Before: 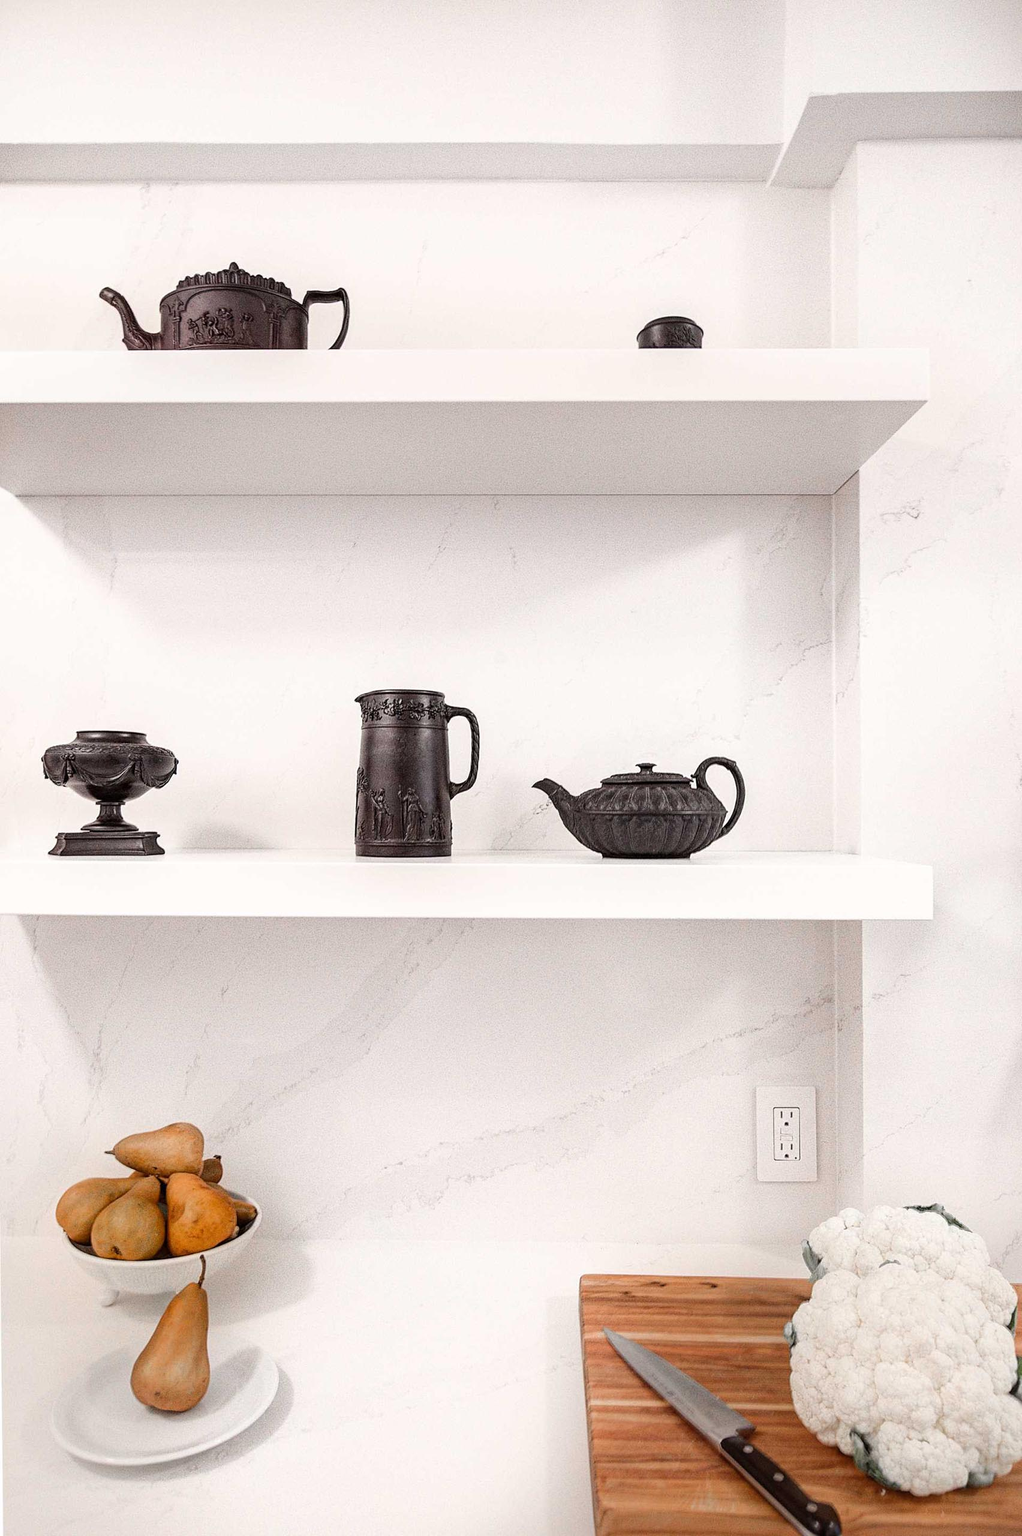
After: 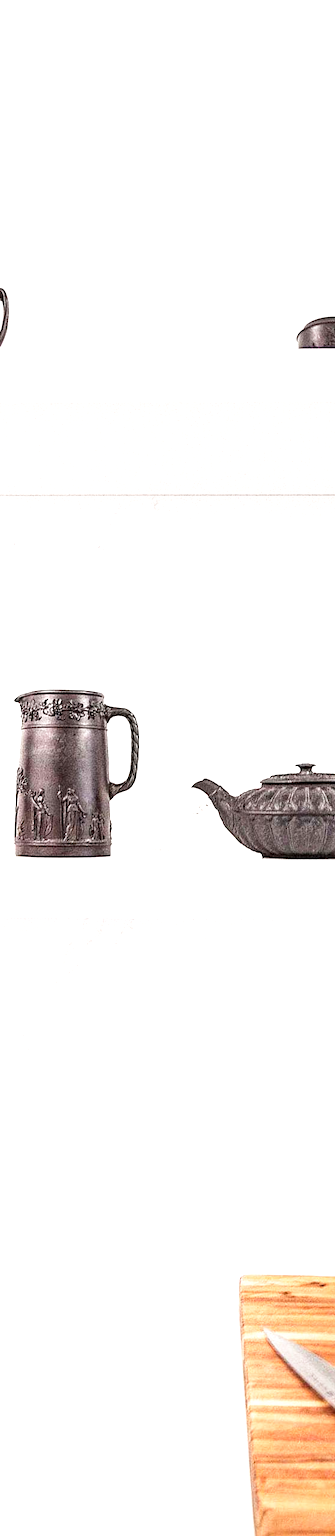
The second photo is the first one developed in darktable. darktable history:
crop: left 33.369%, right 33.791%
base curve: curves: ch0 [(0, 0) (0.666, 0.806) (1, 1)], preserve colors none
local contrast: mode bilateral grid, contrast 21, coarseness 50, detail 120%, midtone range 0.2
exposure: exposure 1.164 EV, compensate highlight preservation false
